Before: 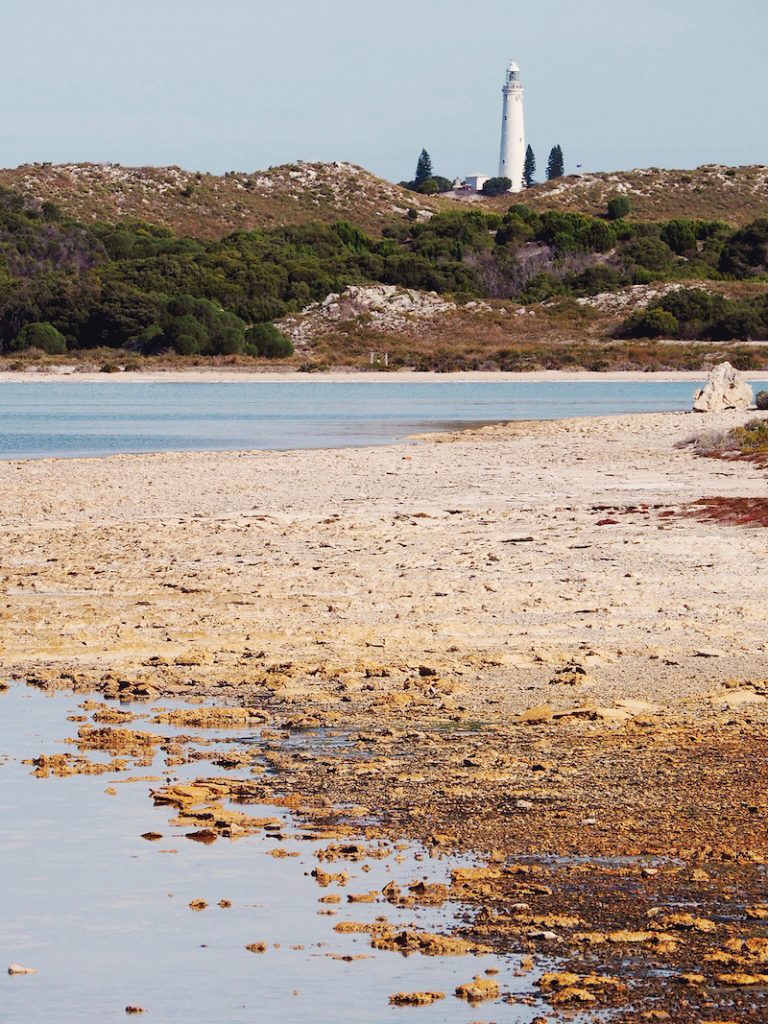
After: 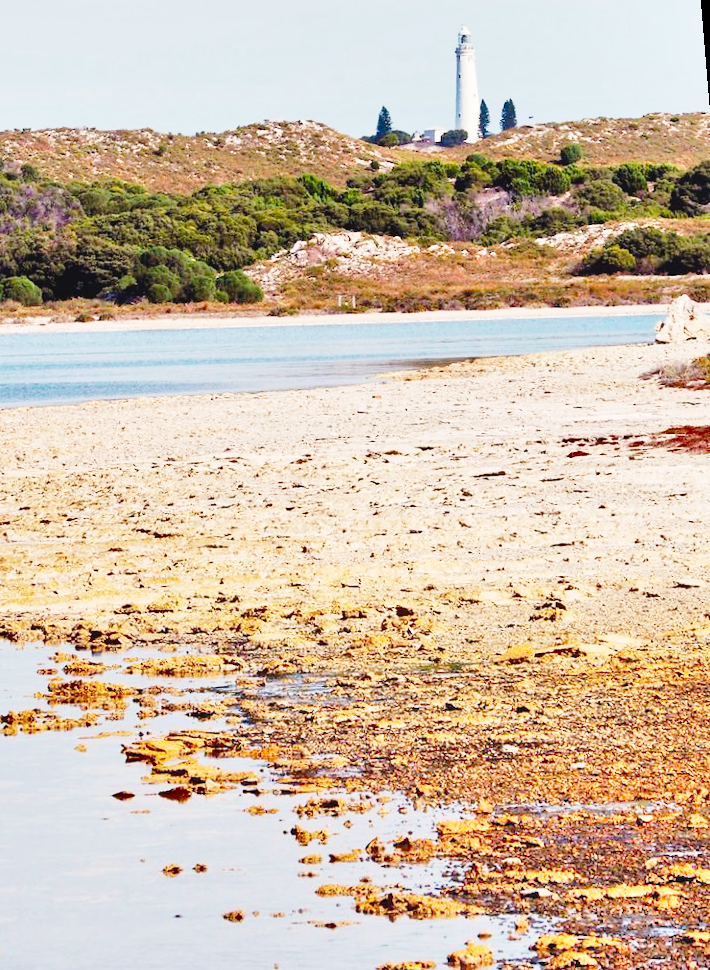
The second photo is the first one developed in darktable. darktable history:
shadows and highlights: soften with gaussian
base curve: curves: ch0 [(0, 0) (0.028, 0.03) (0.121, 0.232) (0.46, 0.748) (0.859, 0.968) (1, 1)], preserve colors none
contrast brightness saturation: contrast 0.03, brightness 0.06, saturation 0.13
rotate and perspective: rotation -1.68°, lens shift (vertical) -0.146, crop left 0.049, crop right 0.912, crop top 0.032, crop bottom 0.96
tone equalizer: -7 EV 0.15 EV, -6 EV 0.6 EV, -5 EV 1.15 EV, -4 EV 1.33 EV, -3 EV 1.15 EV, -2 EV 0.6 EV, -1 EV 0.15 EV, mask exposure compensation -0.5 EV
